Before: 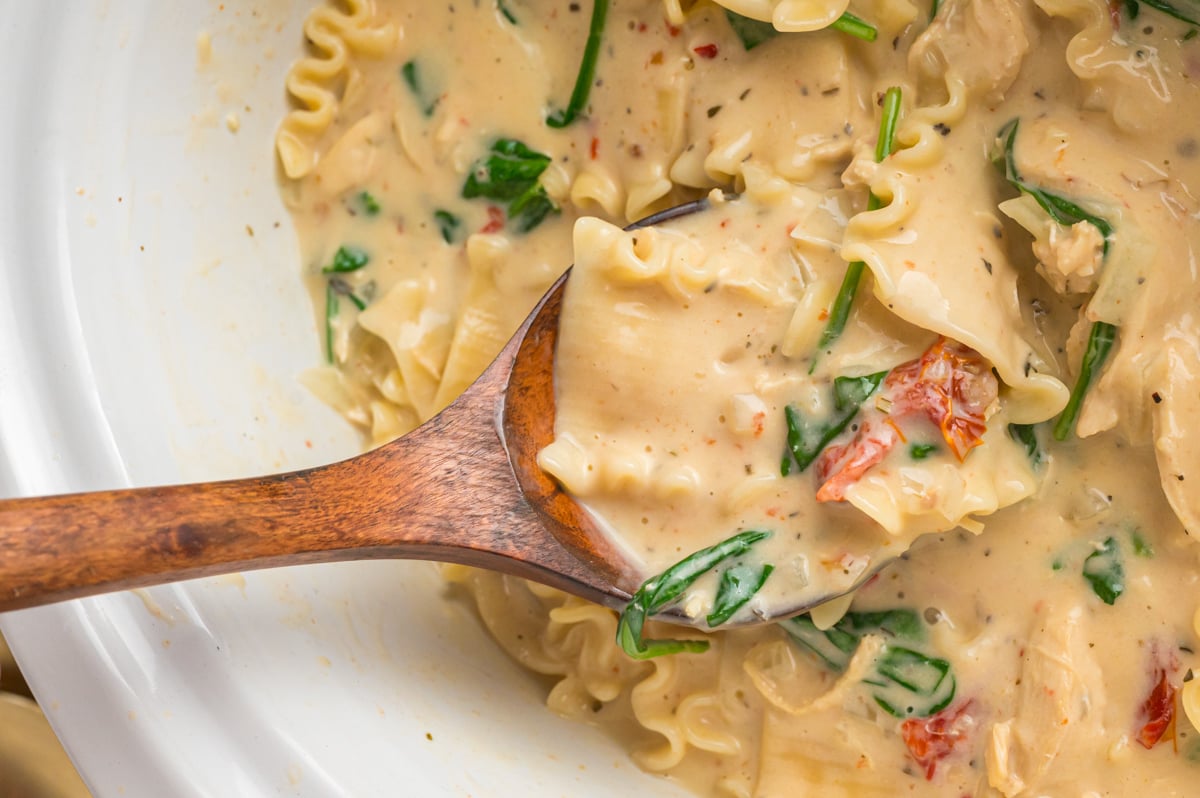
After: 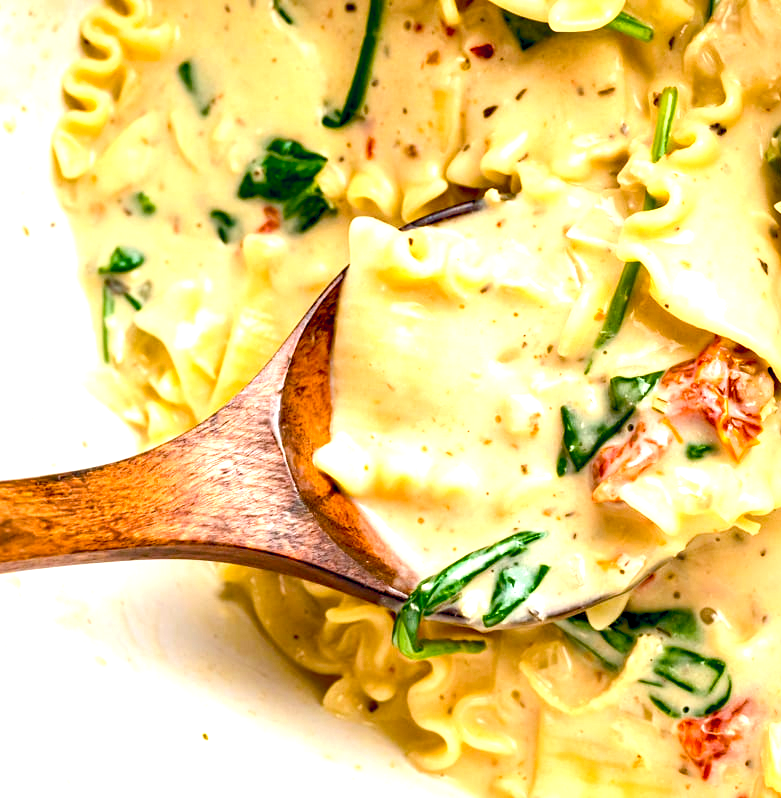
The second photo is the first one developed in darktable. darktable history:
exposure: black level correction 0.03, exposure 0.334 EV, compensate highlight preservation false
color balance rgb: shadows lift › luminance -10.206%, shadows lift › chroma 0.686%, shadows lift › hue 115.9°, global offset › chroma 0.124%, global offset › hue 253.88°, perceptual saturation grading › global saturation 20%, perceptual saturation grading › highlights -25.269%, perceptual saturation grading › shadows 49.381%, perceptual brilliance grading › highlights 11.754%, global vibrance 20%
tone equalizer: -8 EV -0.442 EV, -7 EV -0.412 EV, -6 EV -0.303 EV, -5 EV -0.202 EV, -3 EV 0.226 EV, -2 EV 0.355 EV, -1 EV 0.397 EV, +0 EV 0.4 EV, edges refinement/feathering 500, mask exposure compensation -1.57 EV, preserve details no
crop and rotate: left 18.712%, right 16.178%
